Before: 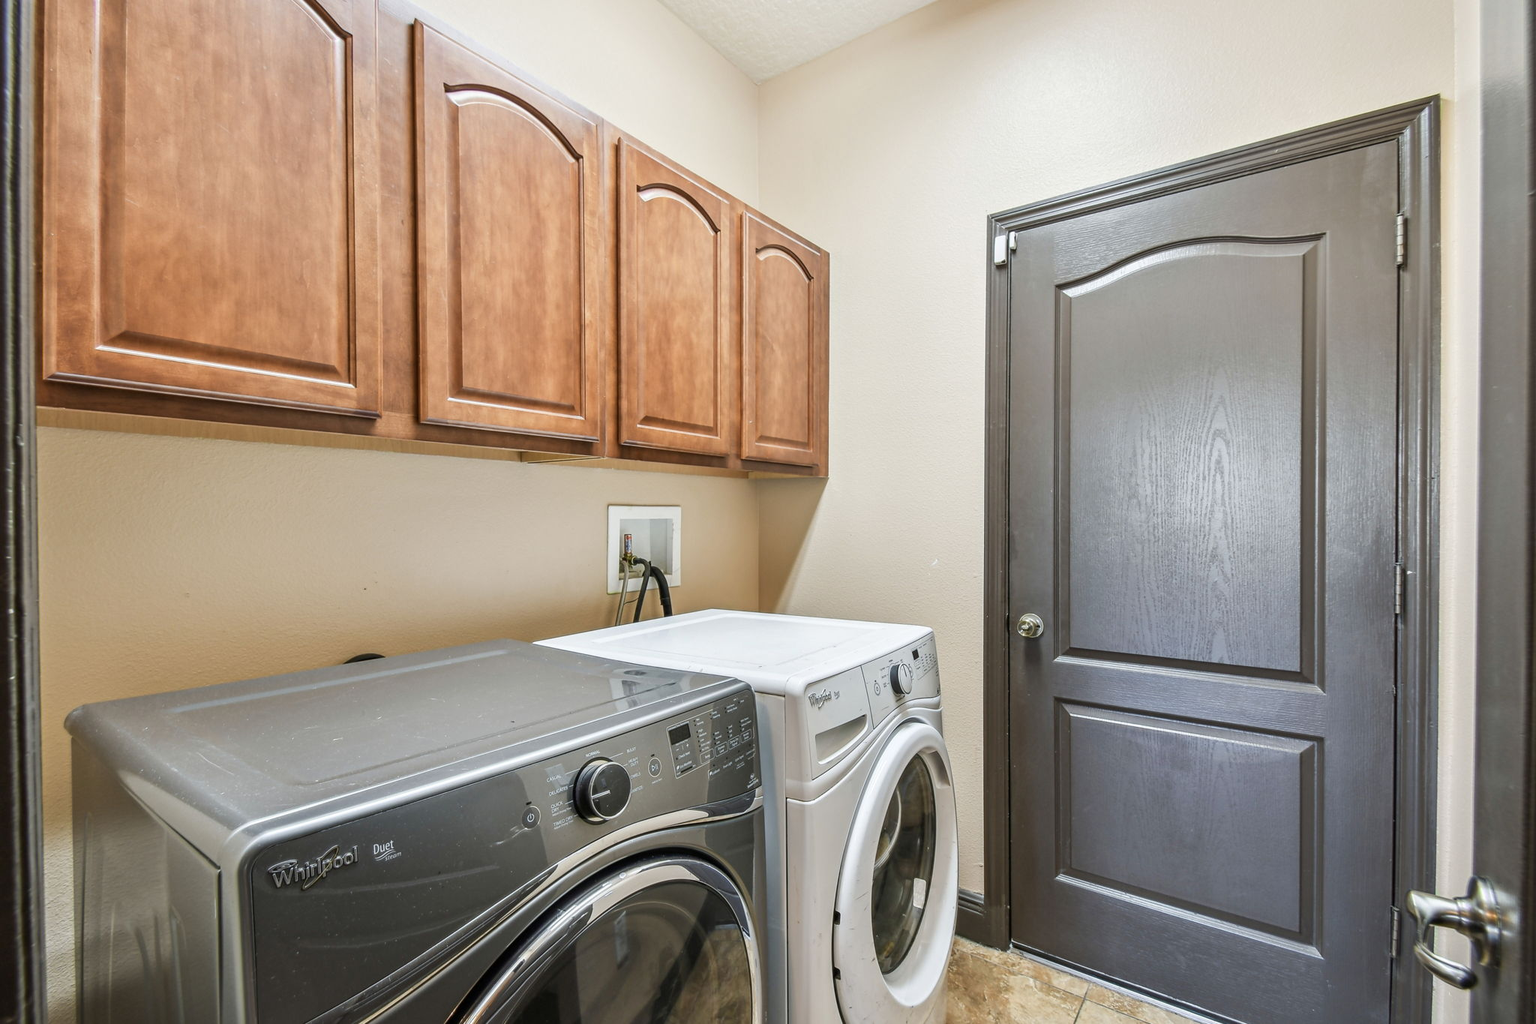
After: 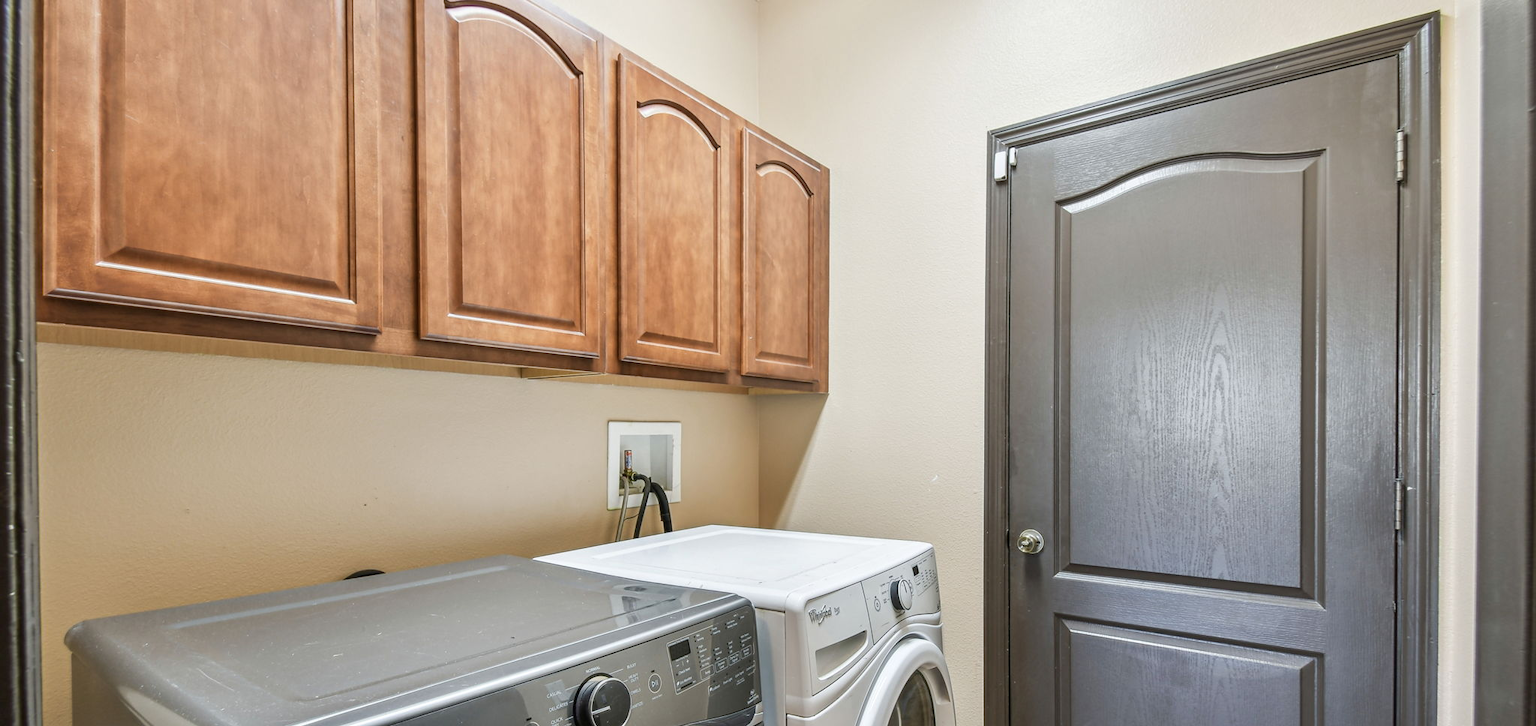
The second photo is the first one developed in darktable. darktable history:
crop and rotate: top 8.227%, bottom 20.716%
